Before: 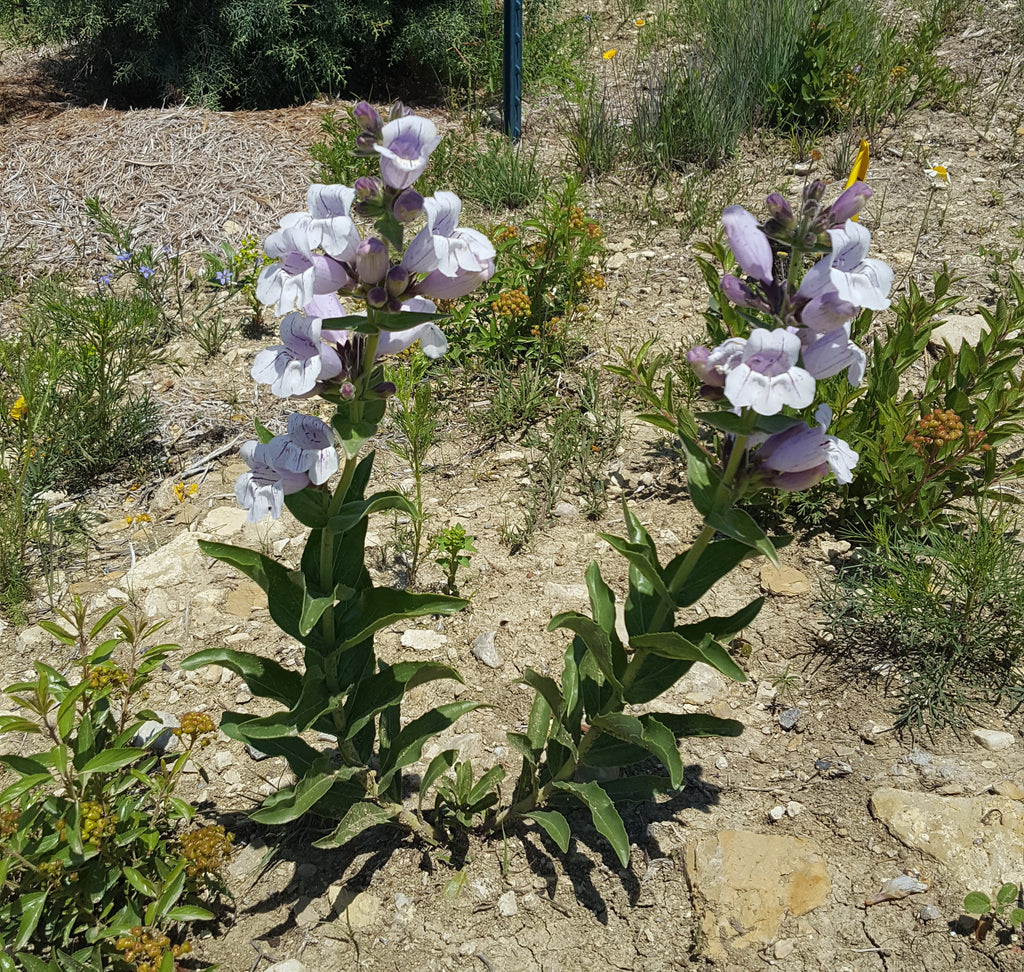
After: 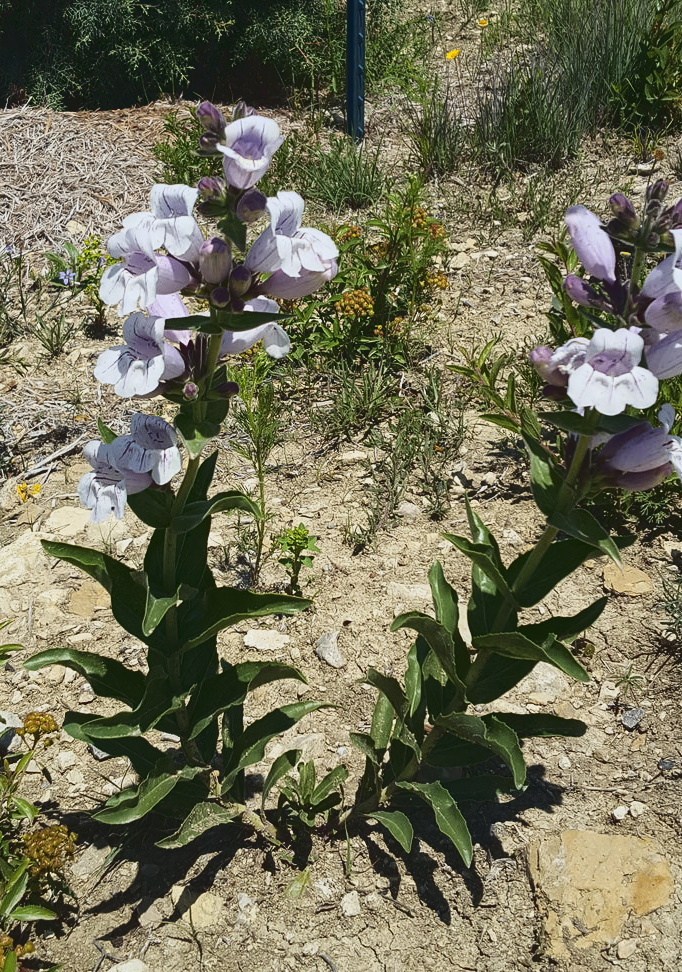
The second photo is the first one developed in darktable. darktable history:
crop: left 15.419%, right 17.914%
tone curve: curves: ch0 [(0, 0.072) (0.249, 0.176) (0.518, 0.489) (0.832, 0.854) (1, 0.948)], color space Lab, linked channels, preserve colors none
